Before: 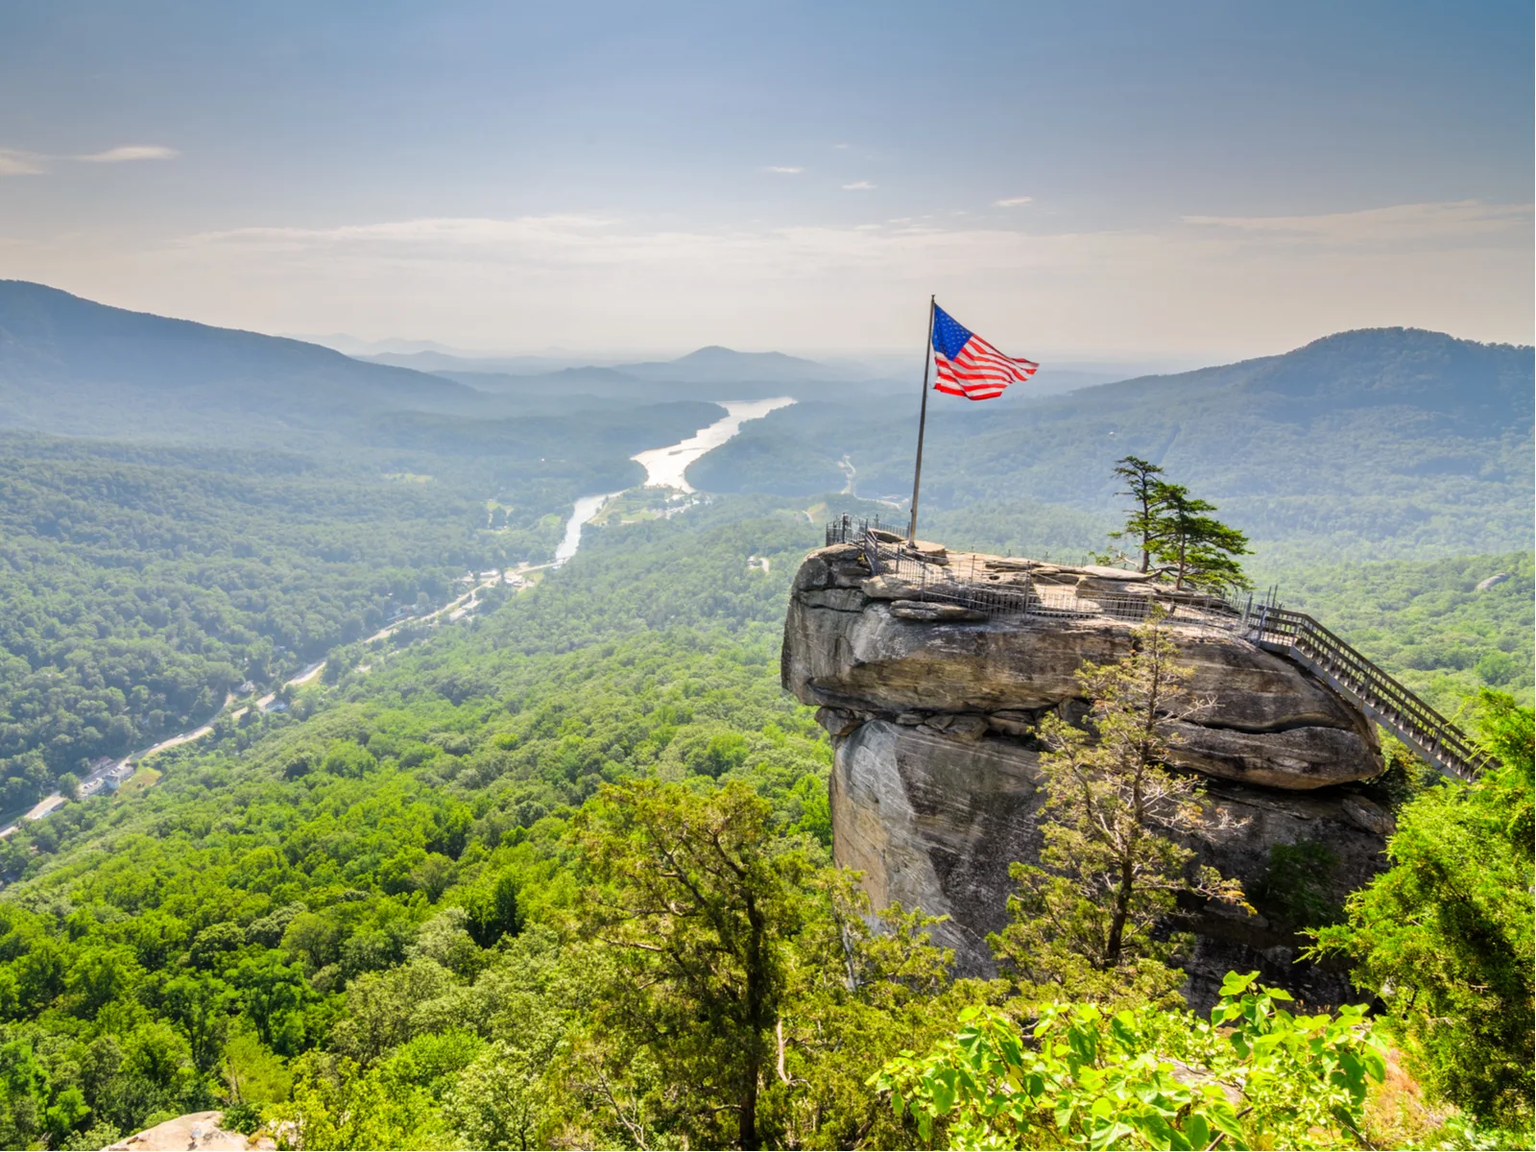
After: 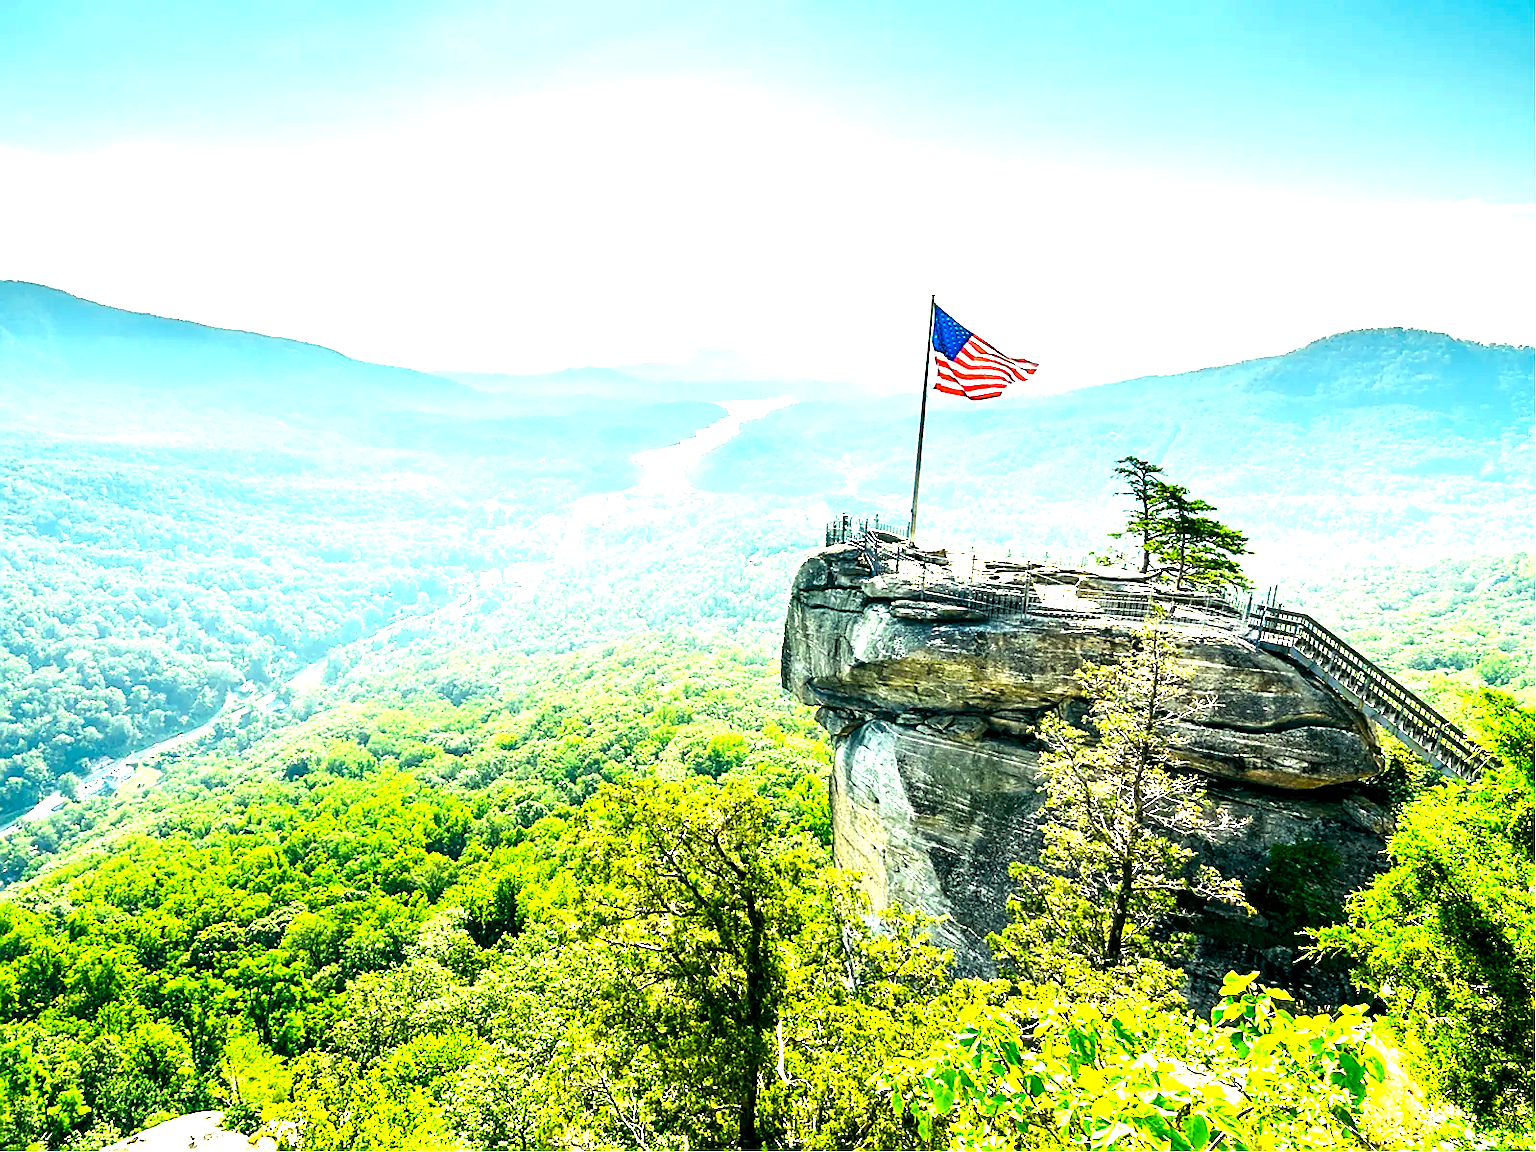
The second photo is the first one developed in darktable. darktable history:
sharpen: radius 1.4, amount 1.25, threshold 0.7
exposure: exposure 0.935 EV, compensate highlight preservation false
color balance rgb: shadows lift › luminance -7.7%, shadows lift › chroma 2.13%, shadows lift › hue 165.27°, power › luminance -7.77%, power › chroma 1.1%, power › hue 215.88°, highlights gain › luminance 15.15%, highlights gain › chroma 7%, highlights gain › hue 125.57°, global offset › luminance -0.33%, global offset › chroma 0.11%, global offset › hue 165.27°, perceptual saturation grading › global saturation 24.42%, perceptual saturation grading › highlights -24.42%, perceptual saturation grading › mid-tones 24.42%, perceptual saturation grading › shadows 40%, perceptual brilliance grading › global brilliance -5%, perceptual brilliance grading › highlights 24.42%, perceptual brilliance grading › mid-tones 7%, perceptual brilliance grading › shadows -5%
